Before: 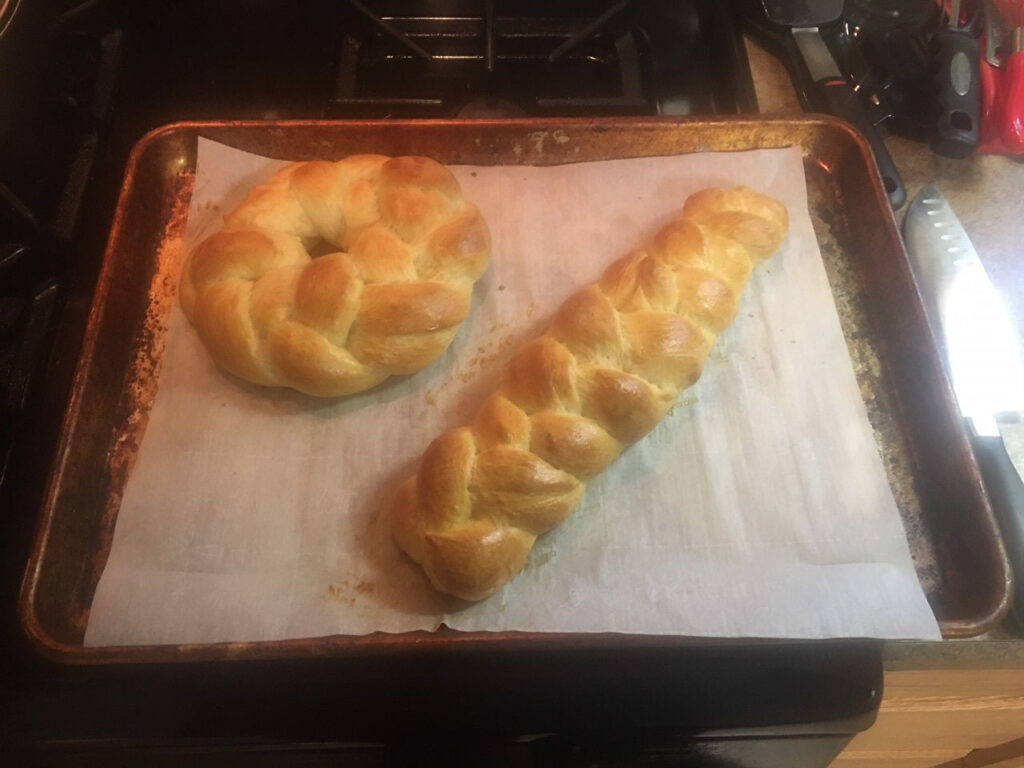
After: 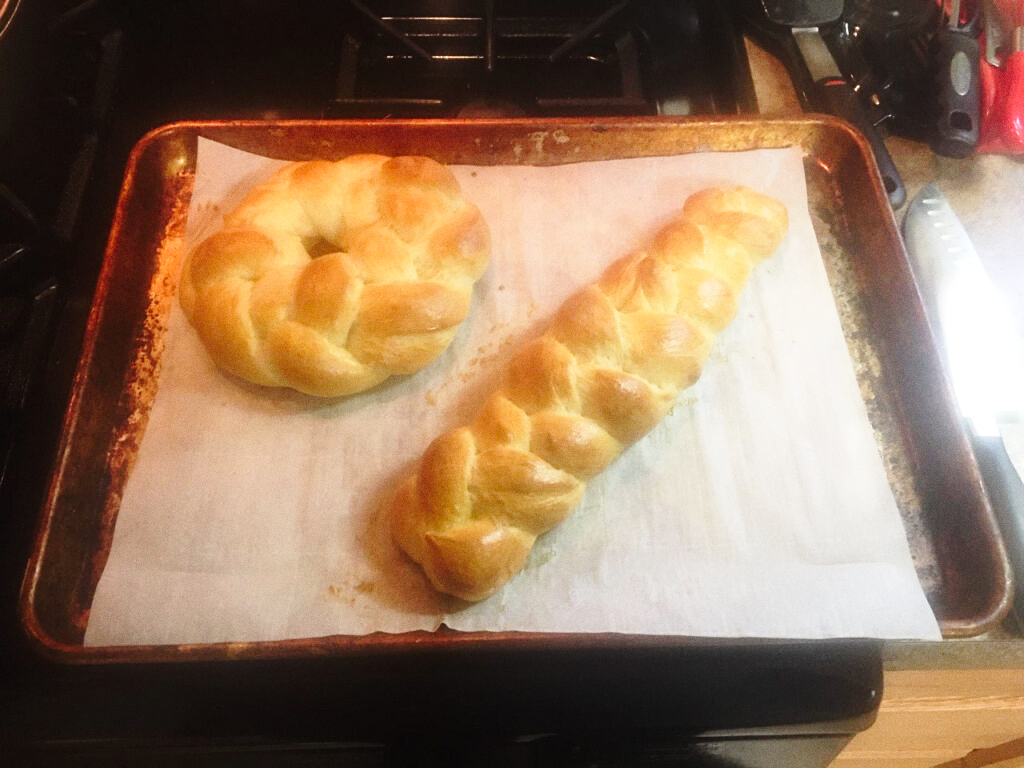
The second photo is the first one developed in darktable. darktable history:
base curve: curves: ch0 [(0, 0) (0.028, 0.03) (0.121, 0.232) (0.46, 0.748) (0.859, 0.968) (1, 1)], preserve colors none
grain: coarseness 7.08 ISO, strength 21.67%, mid-tones bias 59.58%
